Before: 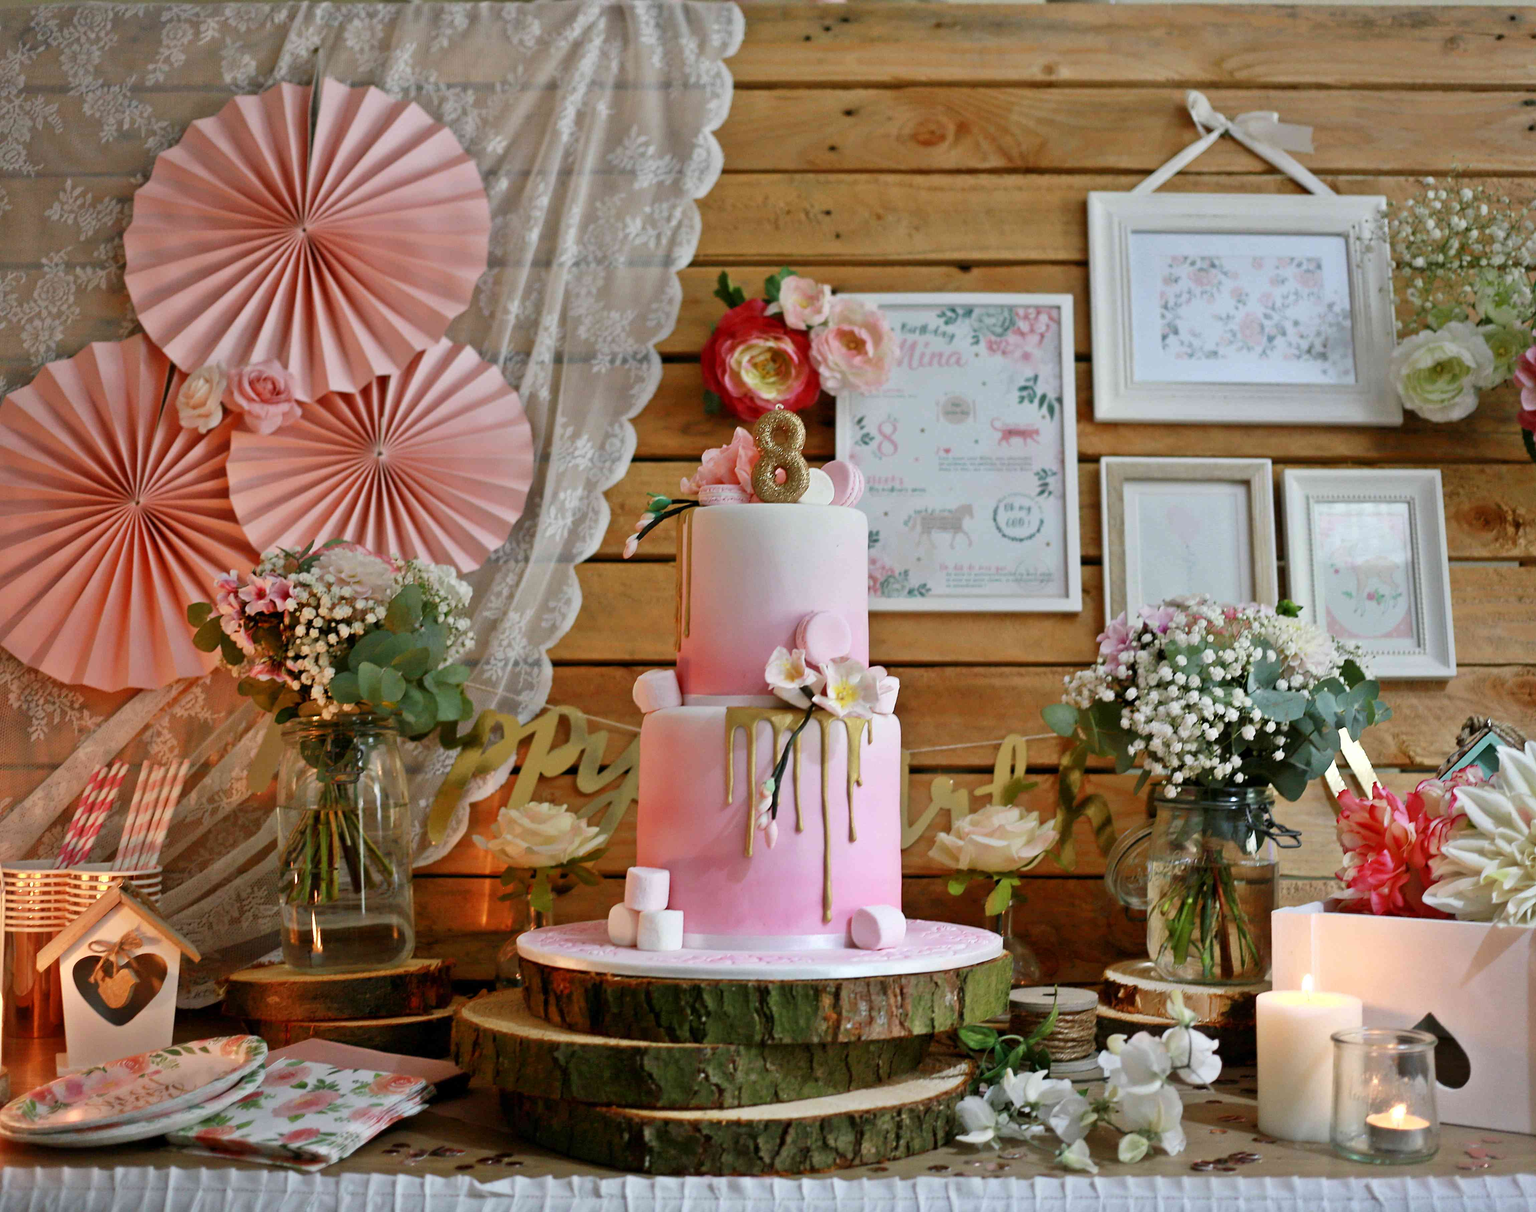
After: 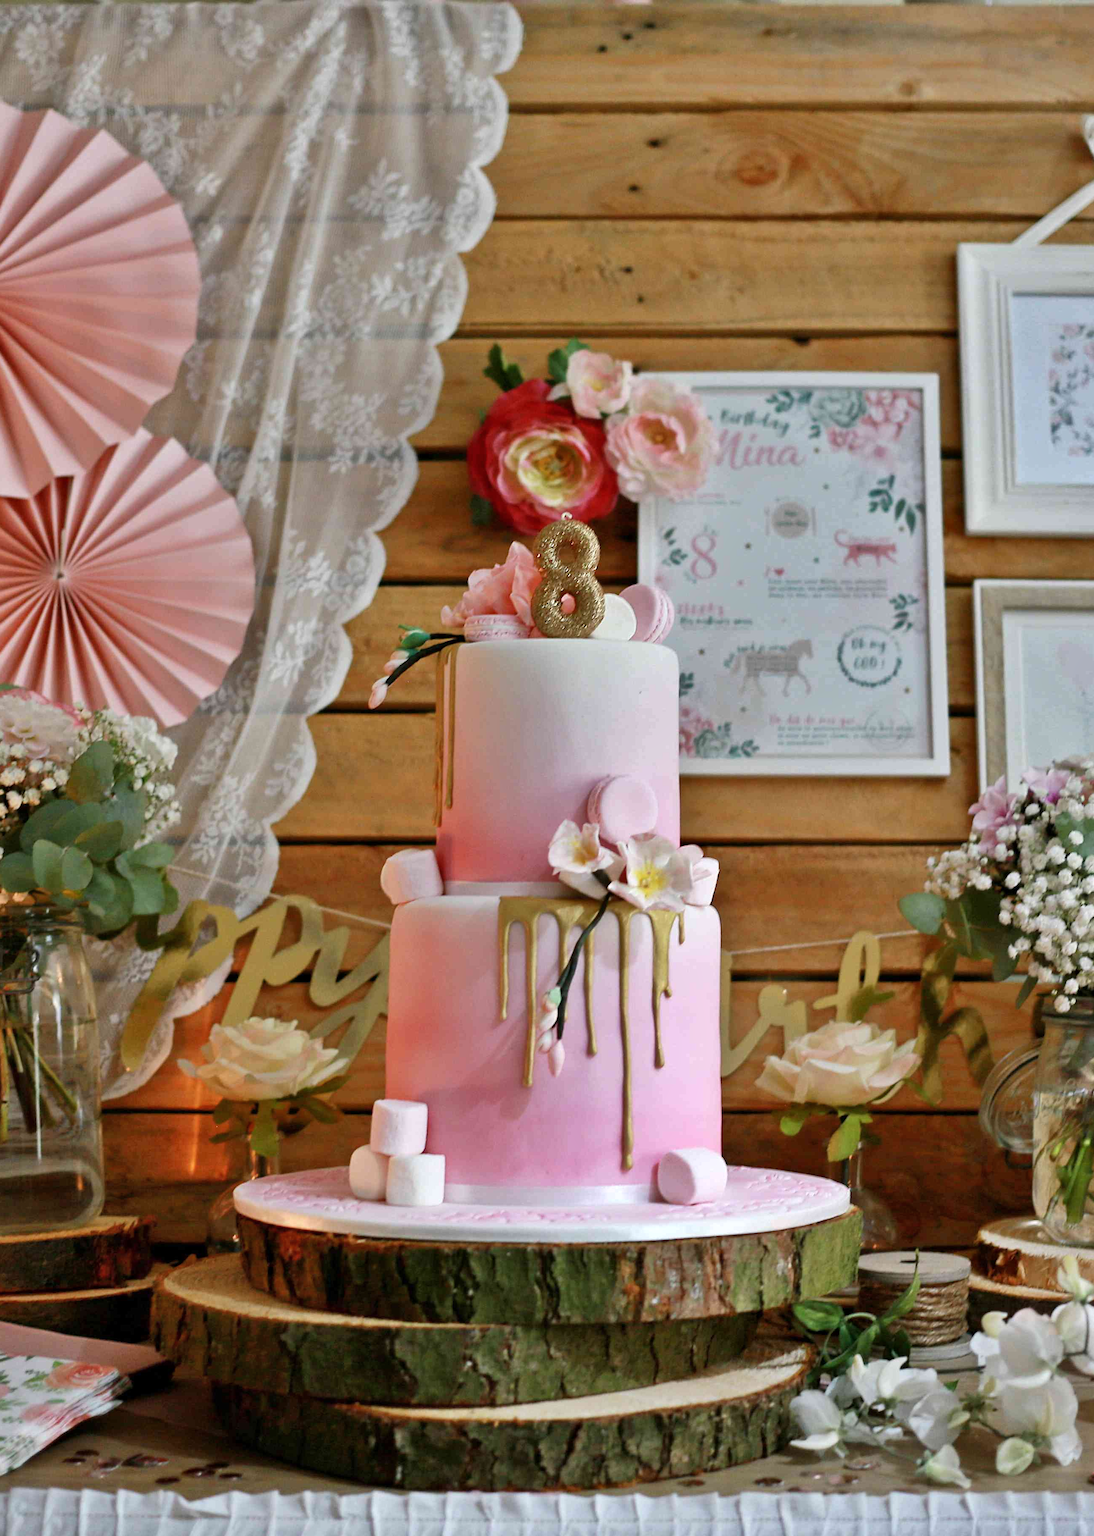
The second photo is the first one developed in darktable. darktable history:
shadows and highlights: radius 171.16, shadows 27, white point adjustment 3.13, highlights -67.95, soften with gaussian
crop: left 21.674%, right 22.086%
